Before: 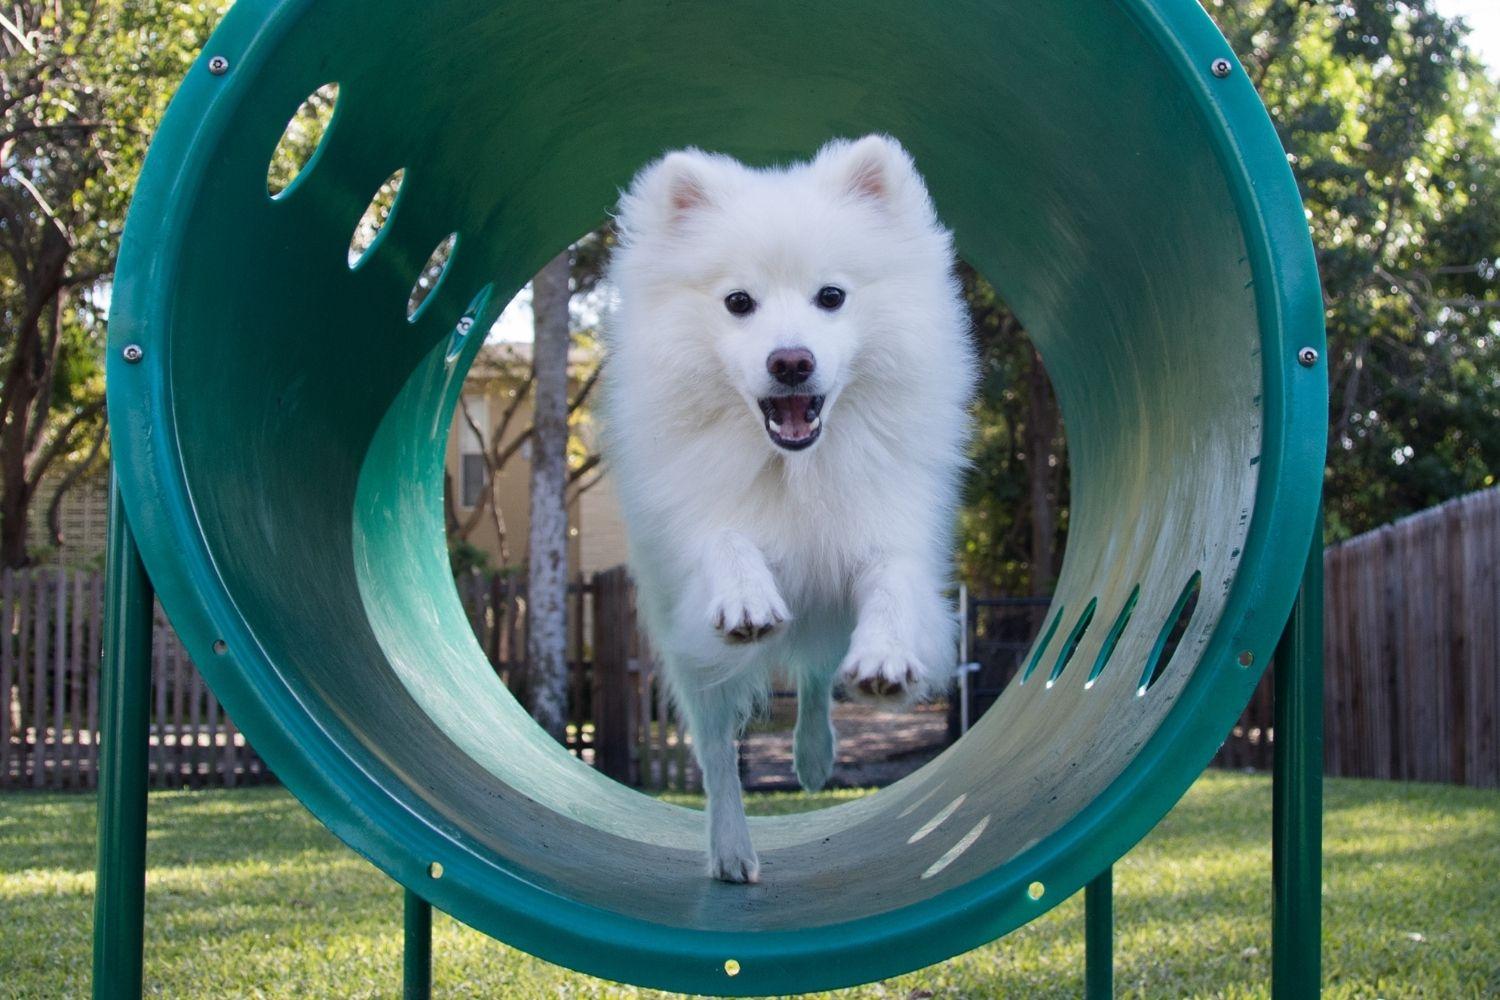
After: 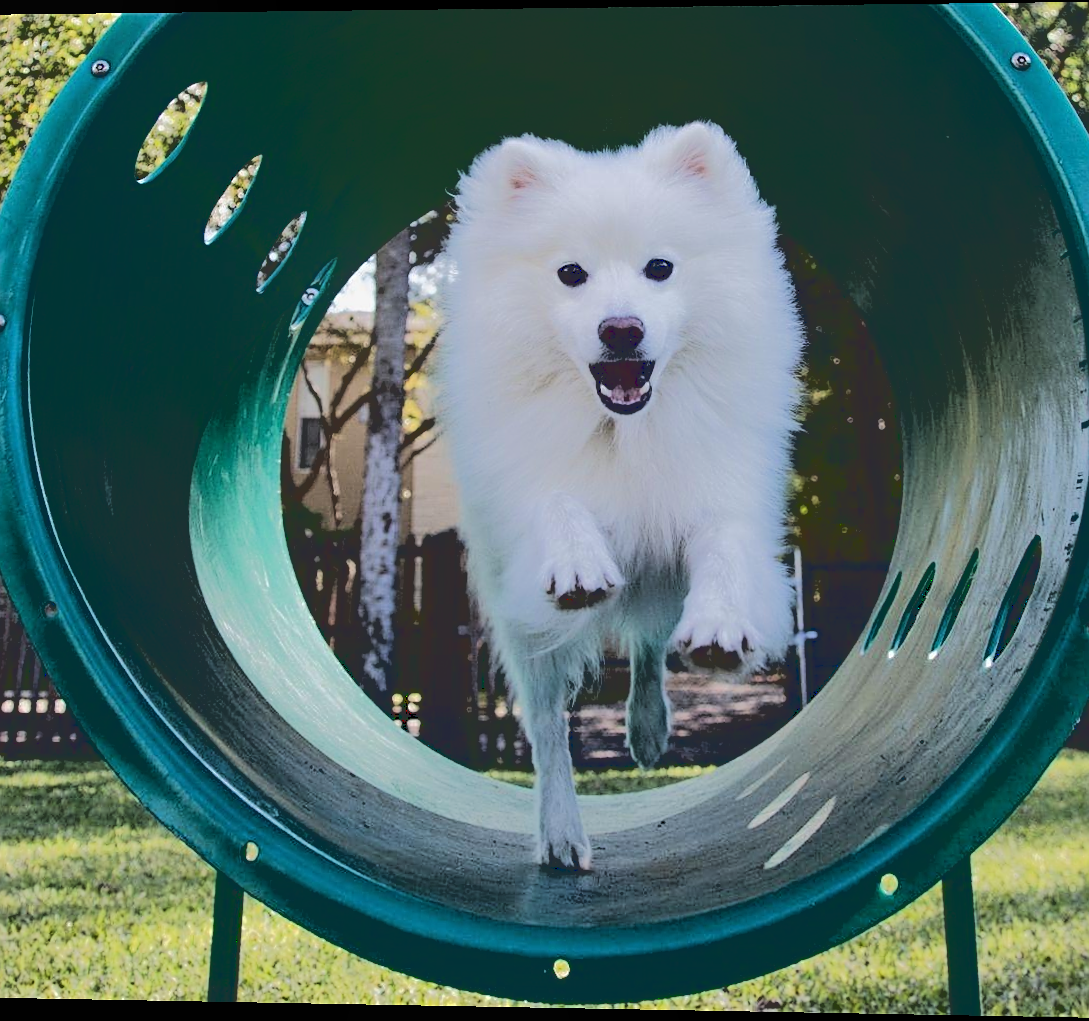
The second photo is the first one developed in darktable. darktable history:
crop and rotate: left 13.342%, right 19.991%
bloom: size 15%, threshold 97%, strength 7%
rotate and perspective: rotation 0.128°, lens shift (vertical) -0.181, lens shift (horizontal) -0.044, shear 0.001, automatic cropping off
sharpen: on, module defaults
base curve: curves: ch0 [(0.065, 0.026) (0.236, 0.358) (0.53, 0.546) (0.777, 0.841) (0.924, 0.992)], preserve colors average RGB
exposure: exposure -0.242 EV, compensate highlight preservation false
